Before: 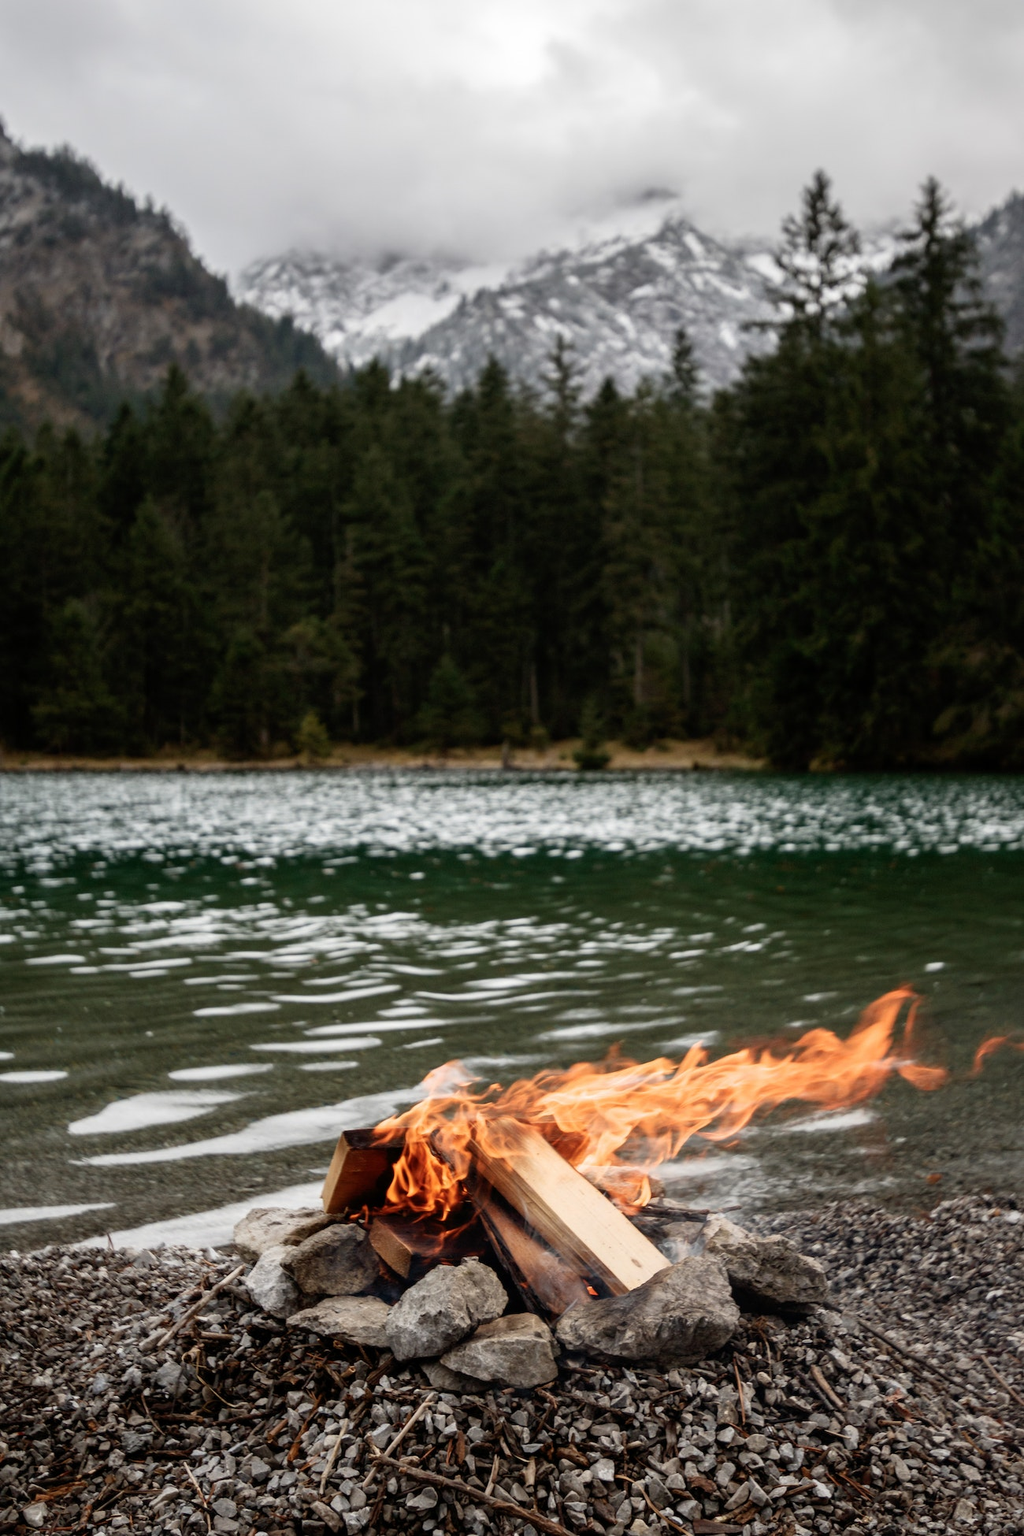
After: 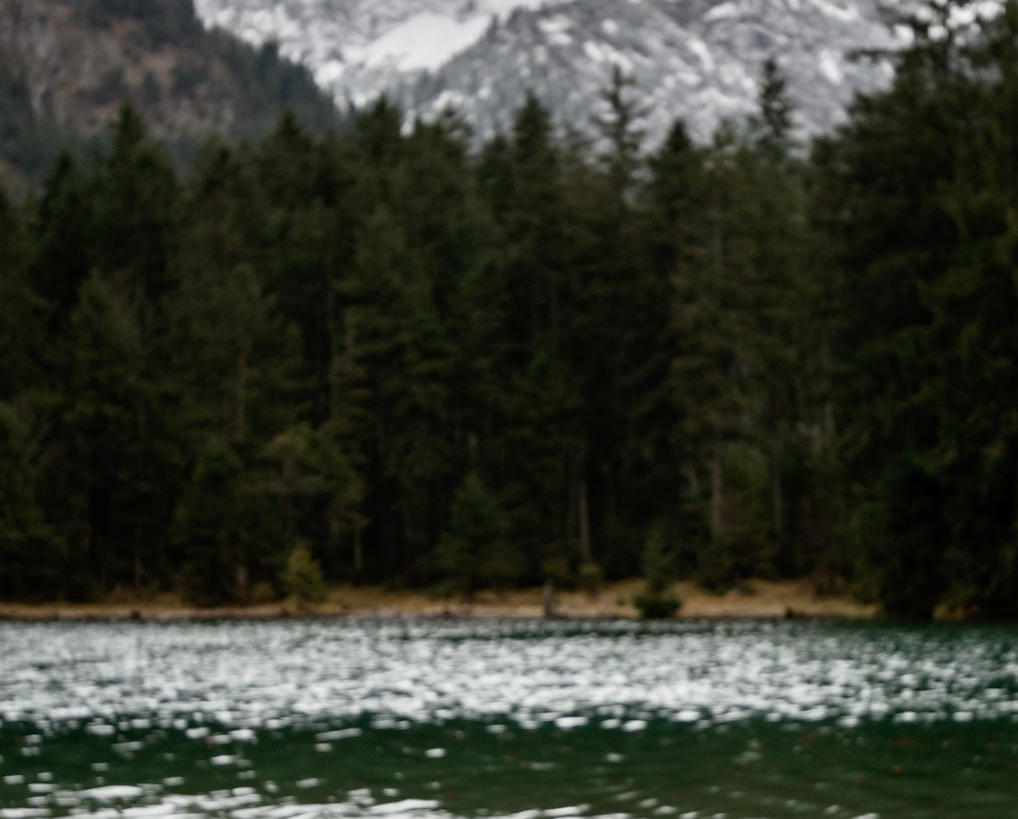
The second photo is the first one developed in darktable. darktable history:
sharpen: radius 1.021, threshold 0.955
crop: left 7.241%, top 18.428%, right 14.421%, bottom 39.554%
